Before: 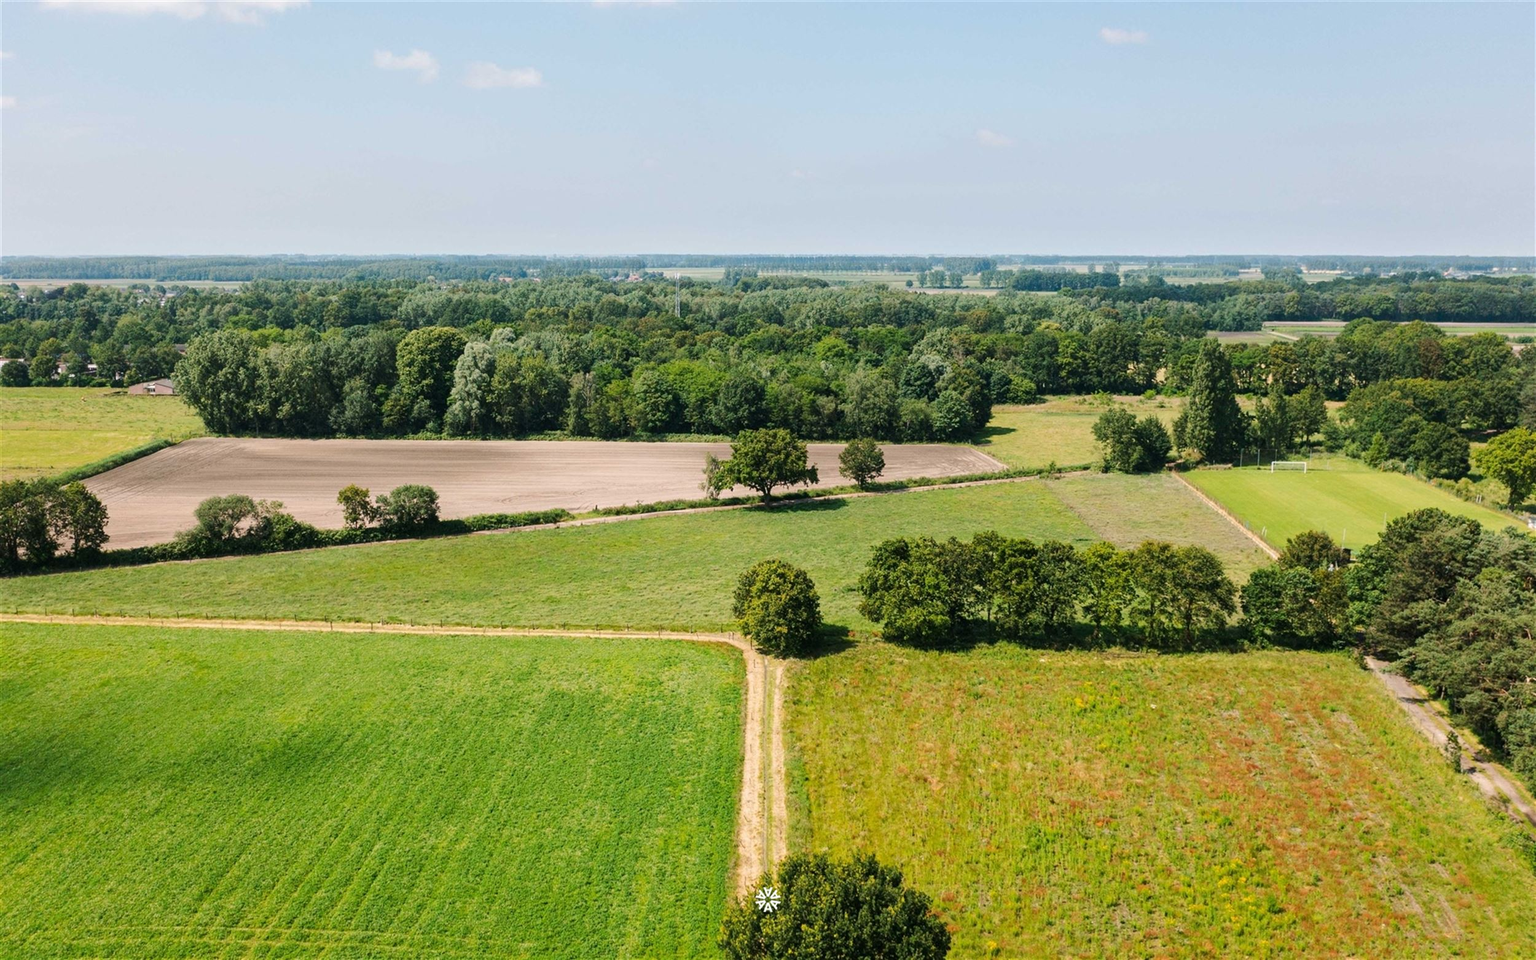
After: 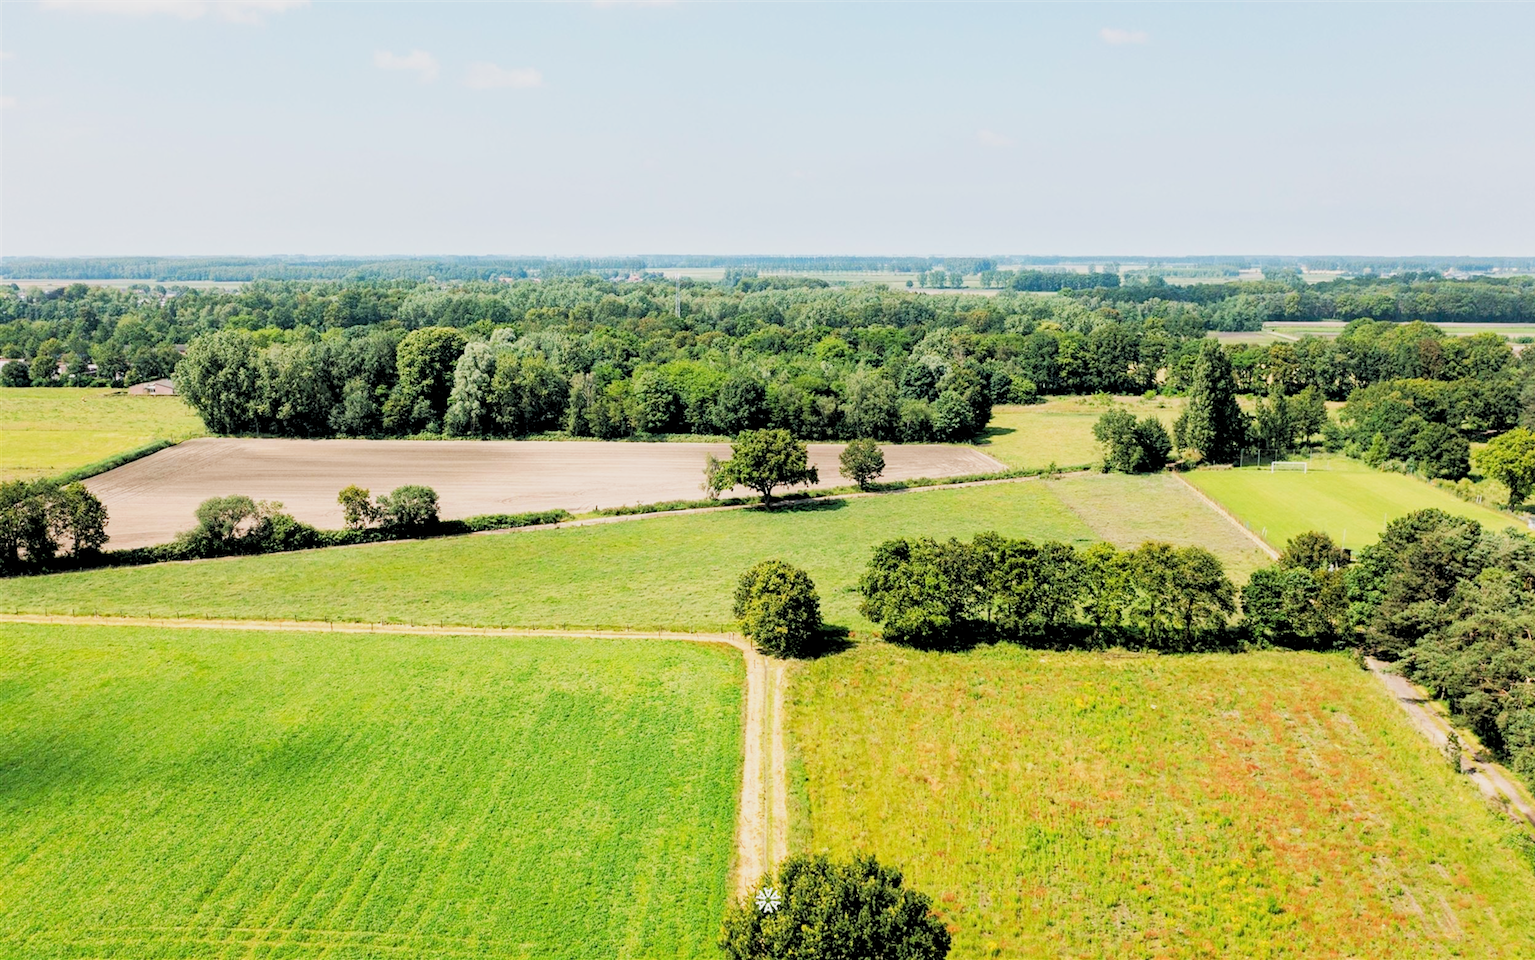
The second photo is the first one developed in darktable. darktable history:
base curve: curves: ch0 [(0, 0) (0.088, 0.125) (0.176, 0.251) (0.354, 0.501) (0.613, 0.749) (1, 0.877)], preserve colors none
rgb levels: preserve colors sum RGB, levels [[0.038, 0.433, 0.934], [0, 0.5, 1], [0, 0.5, 1]]
